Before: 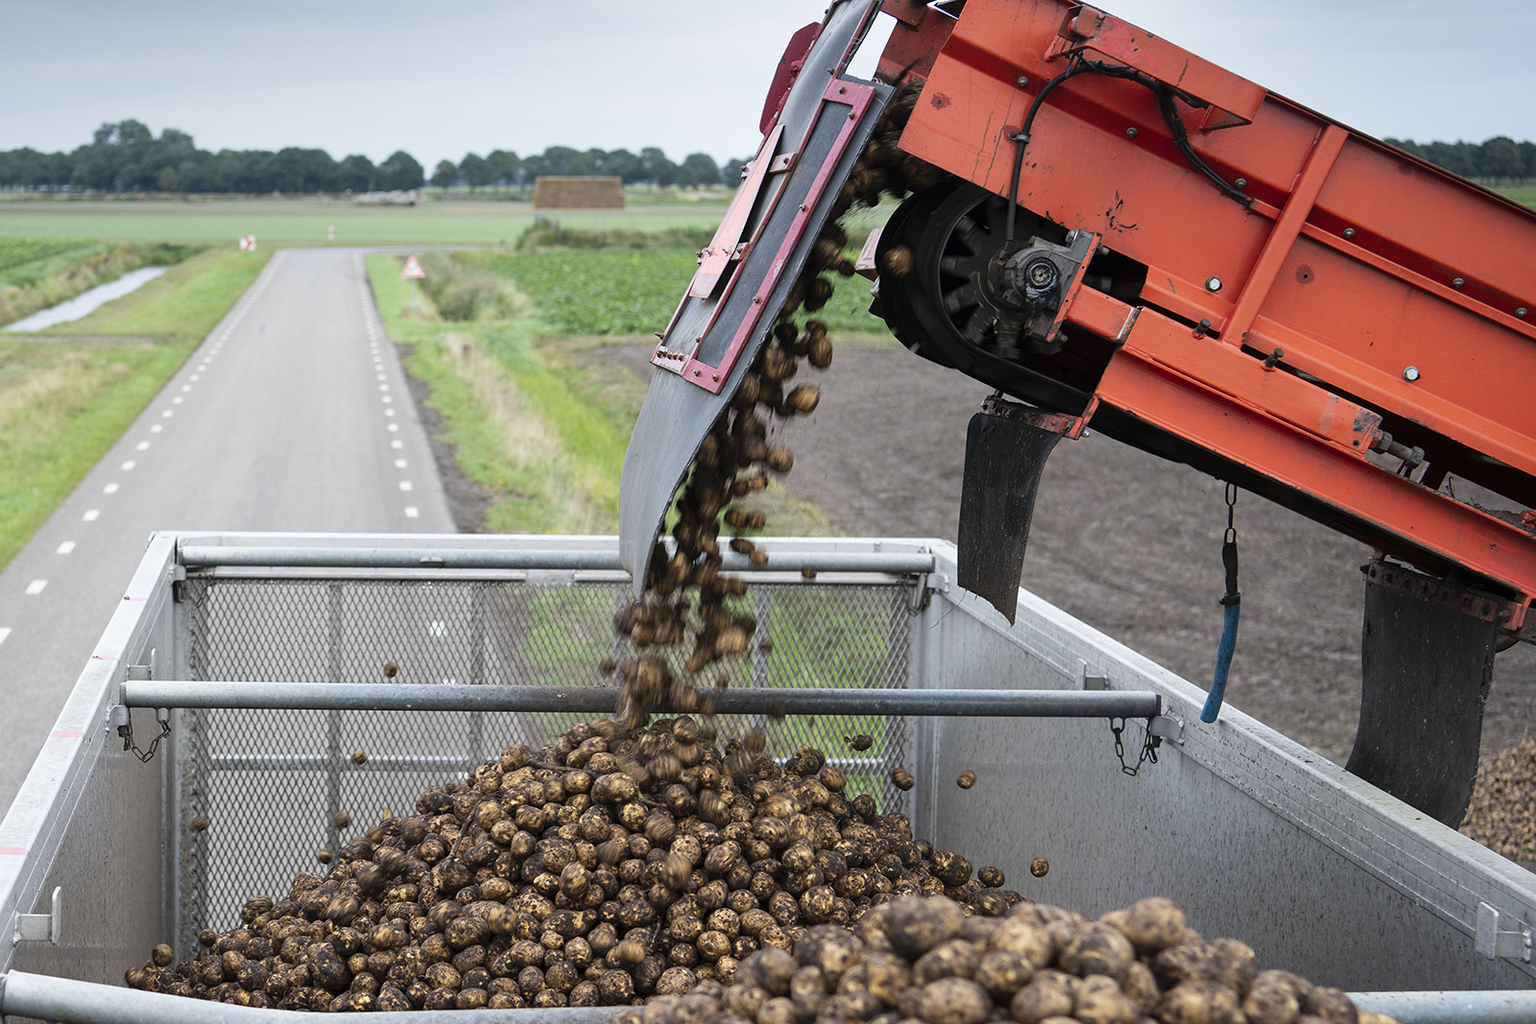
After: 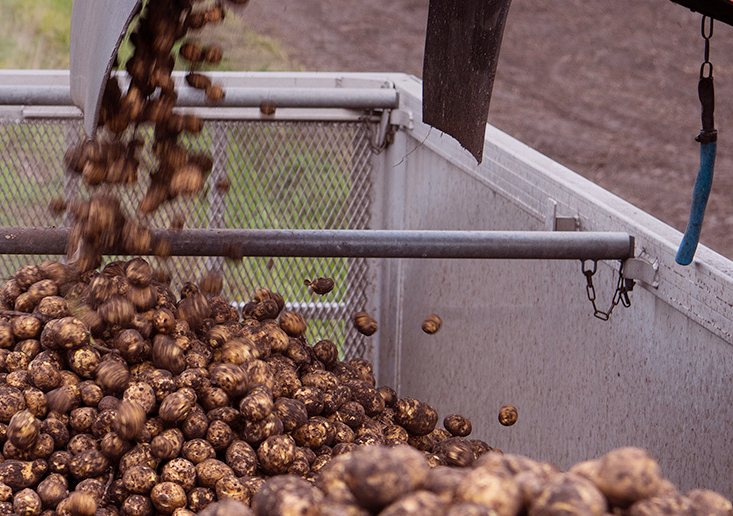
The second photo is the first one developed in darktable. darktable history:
crop: left 35.976%, top 45.819%, right 18.162%, bottom 5.807%
white balance: red 1.009, blue 1.027
graduated density: on, module defaults
rgb levels: mode RGB, independent channels, levels [[0, 0.474, 1], [0, 0.5, 1], [0, 0.5, 1]]
